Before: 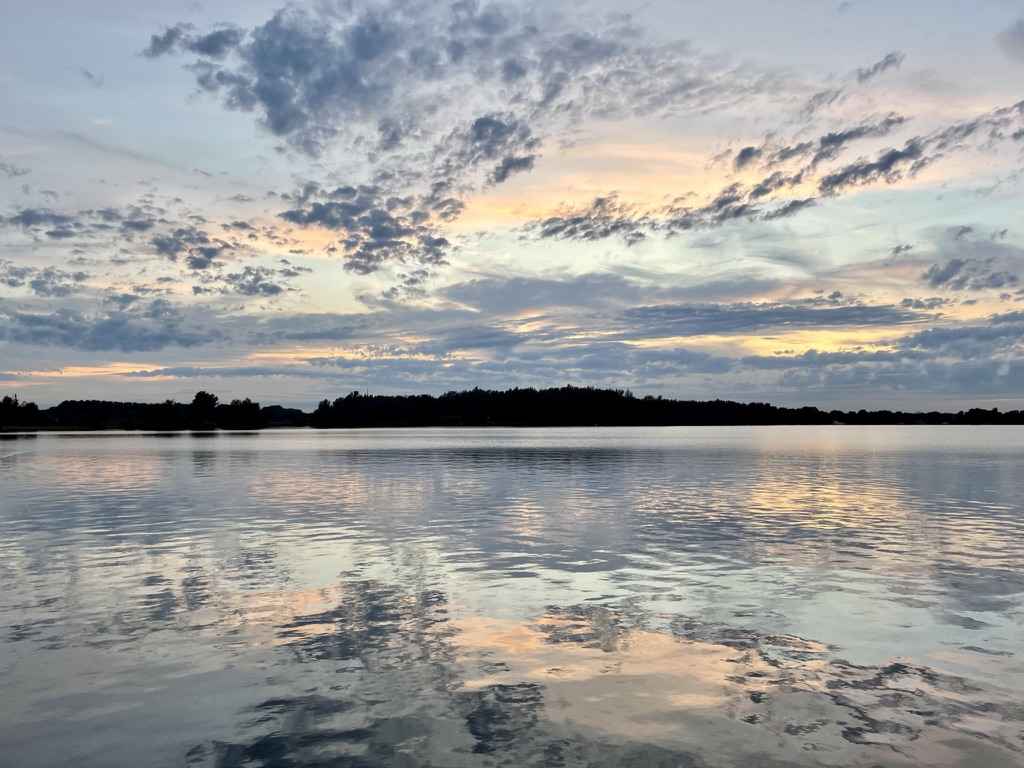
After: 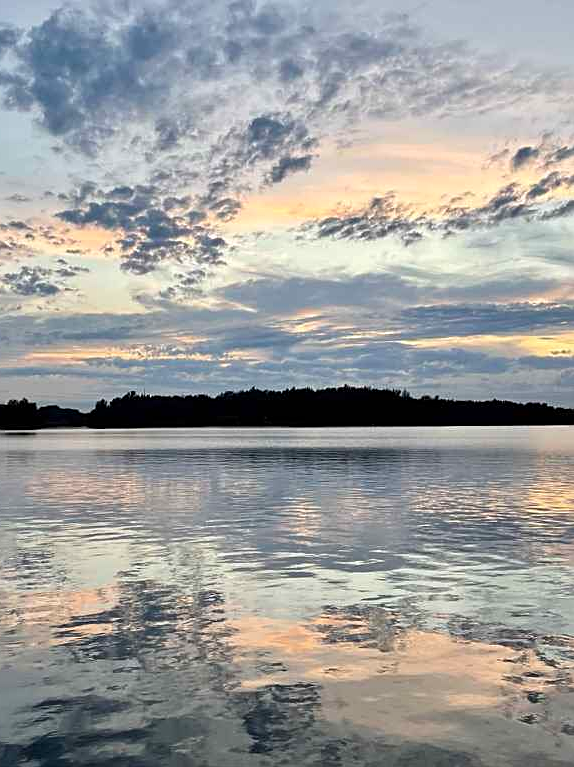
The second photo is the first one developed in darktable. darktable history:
sharpen: on, module defaults
crop: left 21.828%, right 22.097%, bottom 0.009%
